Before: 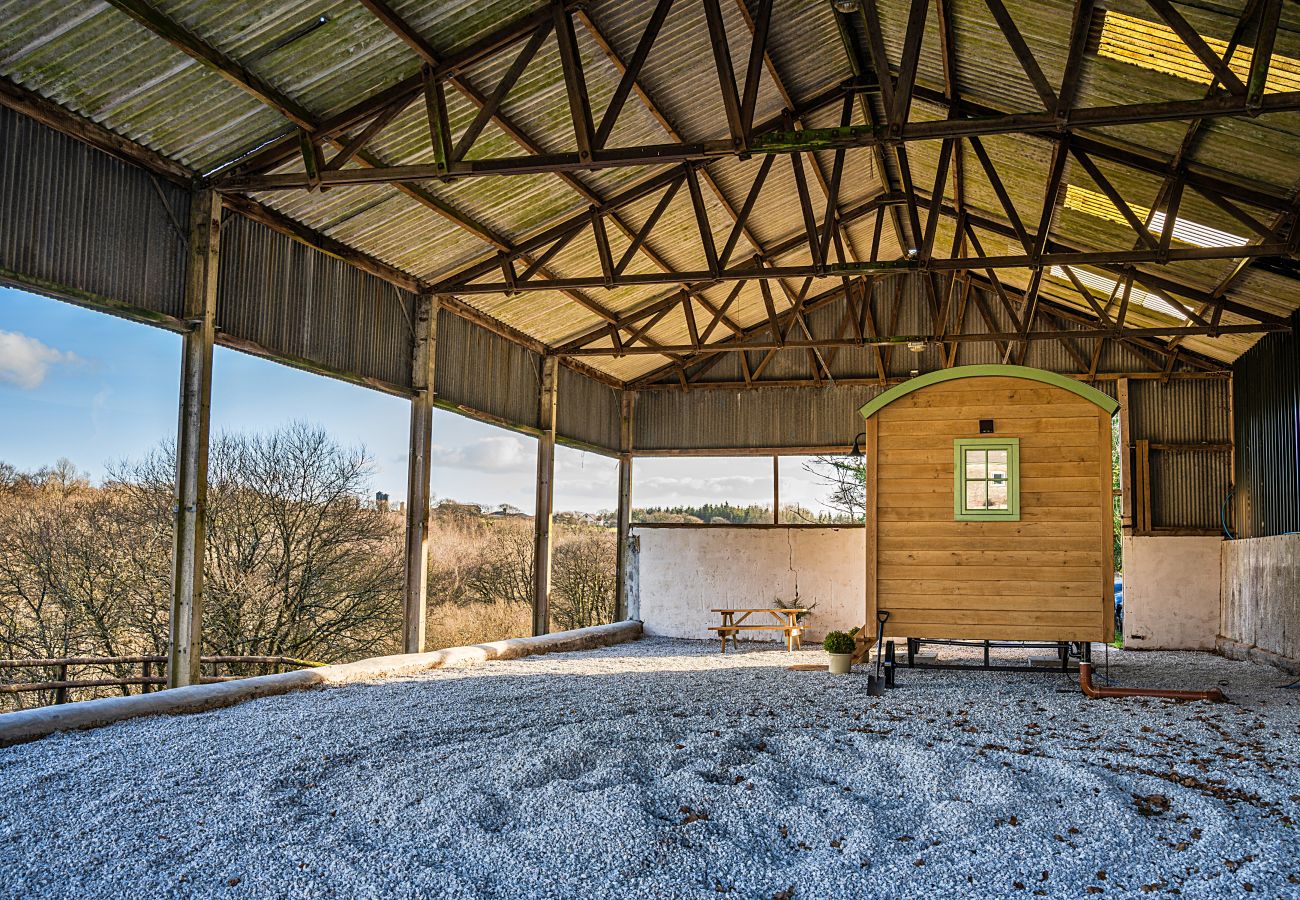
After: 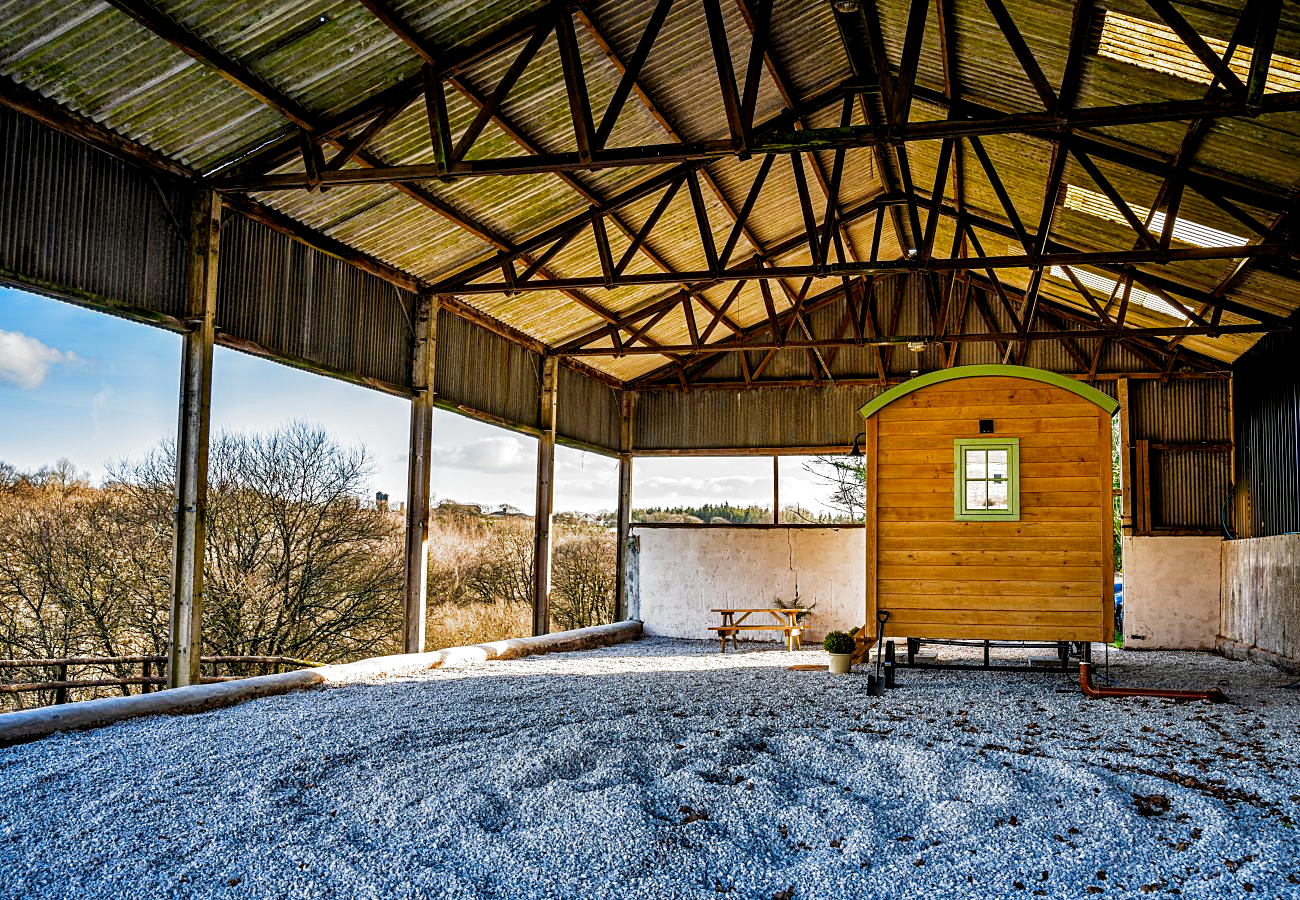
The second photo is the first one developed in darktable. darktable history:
local contrast: highlights 100%, shadows 100%, detail 120%, midtone range 0.2
filmic rgb: black relative exposure -8.2 EV, white relative exposure 2.2 EV, threshold 3 EV, hardness 7.11, latitude 75%, contrast 1.325, highlights saturation mix -2%, shadows ↔ highlights balance 30%, preserve chrominance no, color science v5 (2021), contrast in shadows safe, contrast in highlights safe, enable highlight reconstruction true
vibrance: vibrance 100%
